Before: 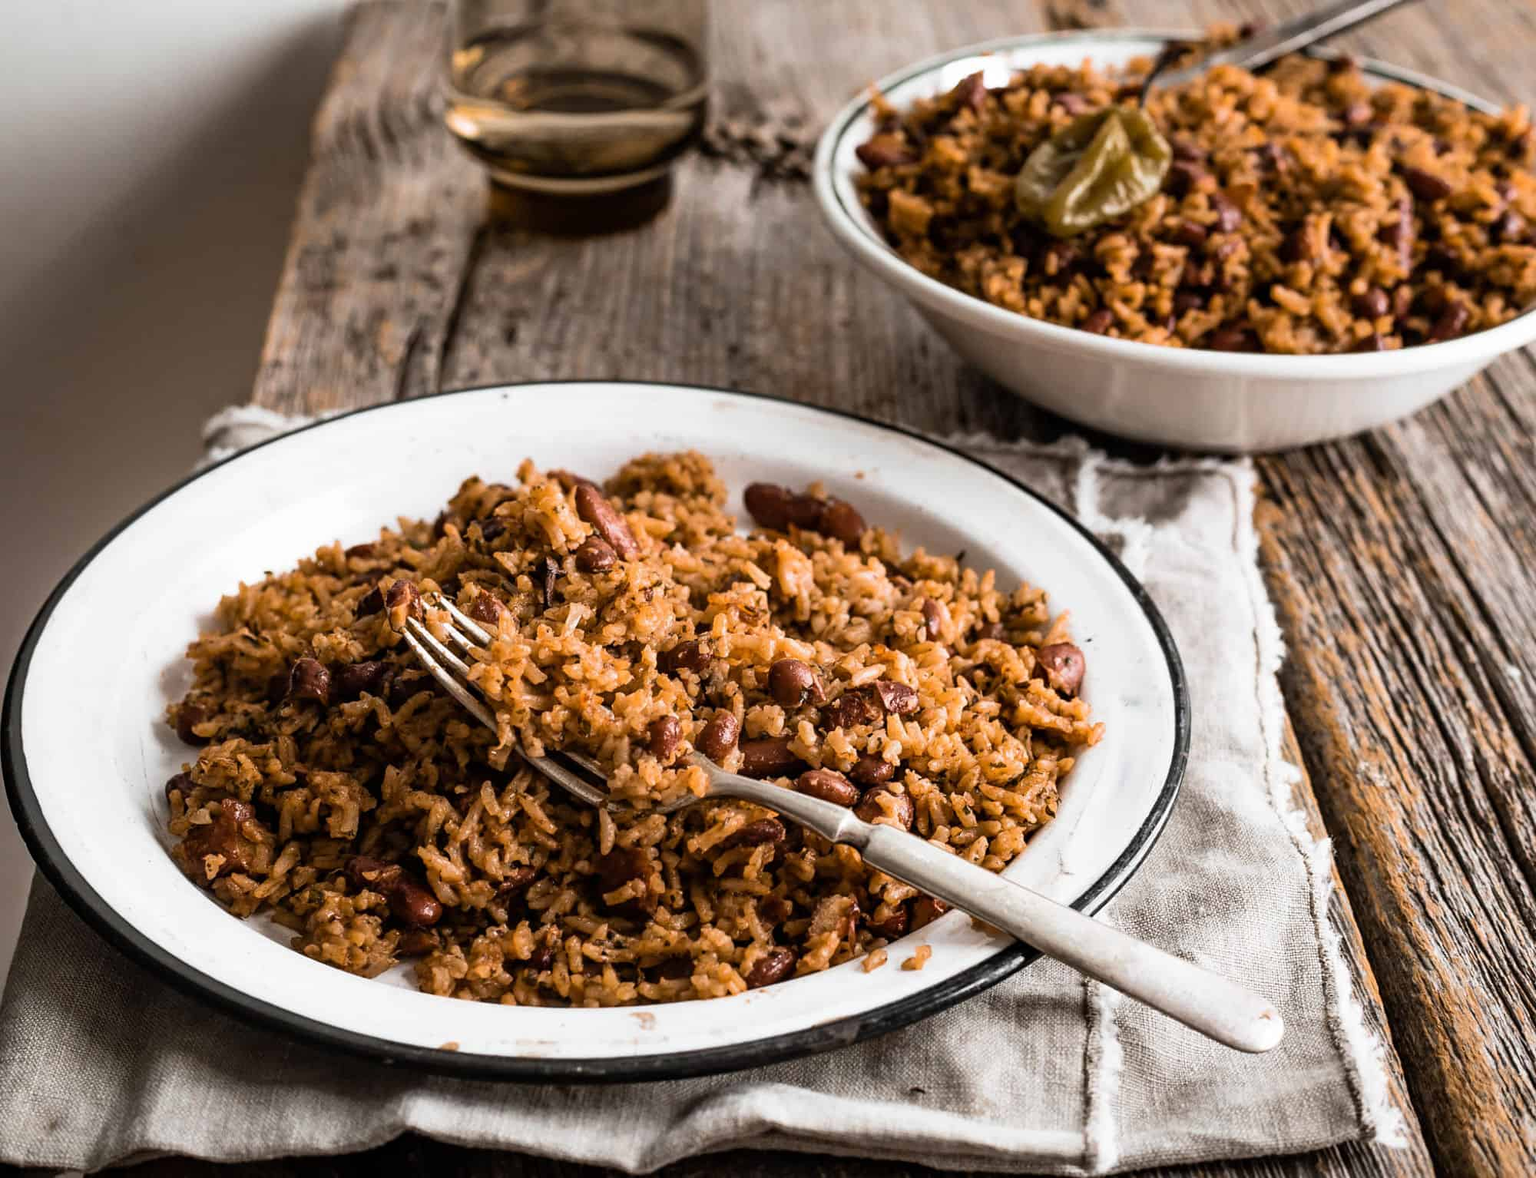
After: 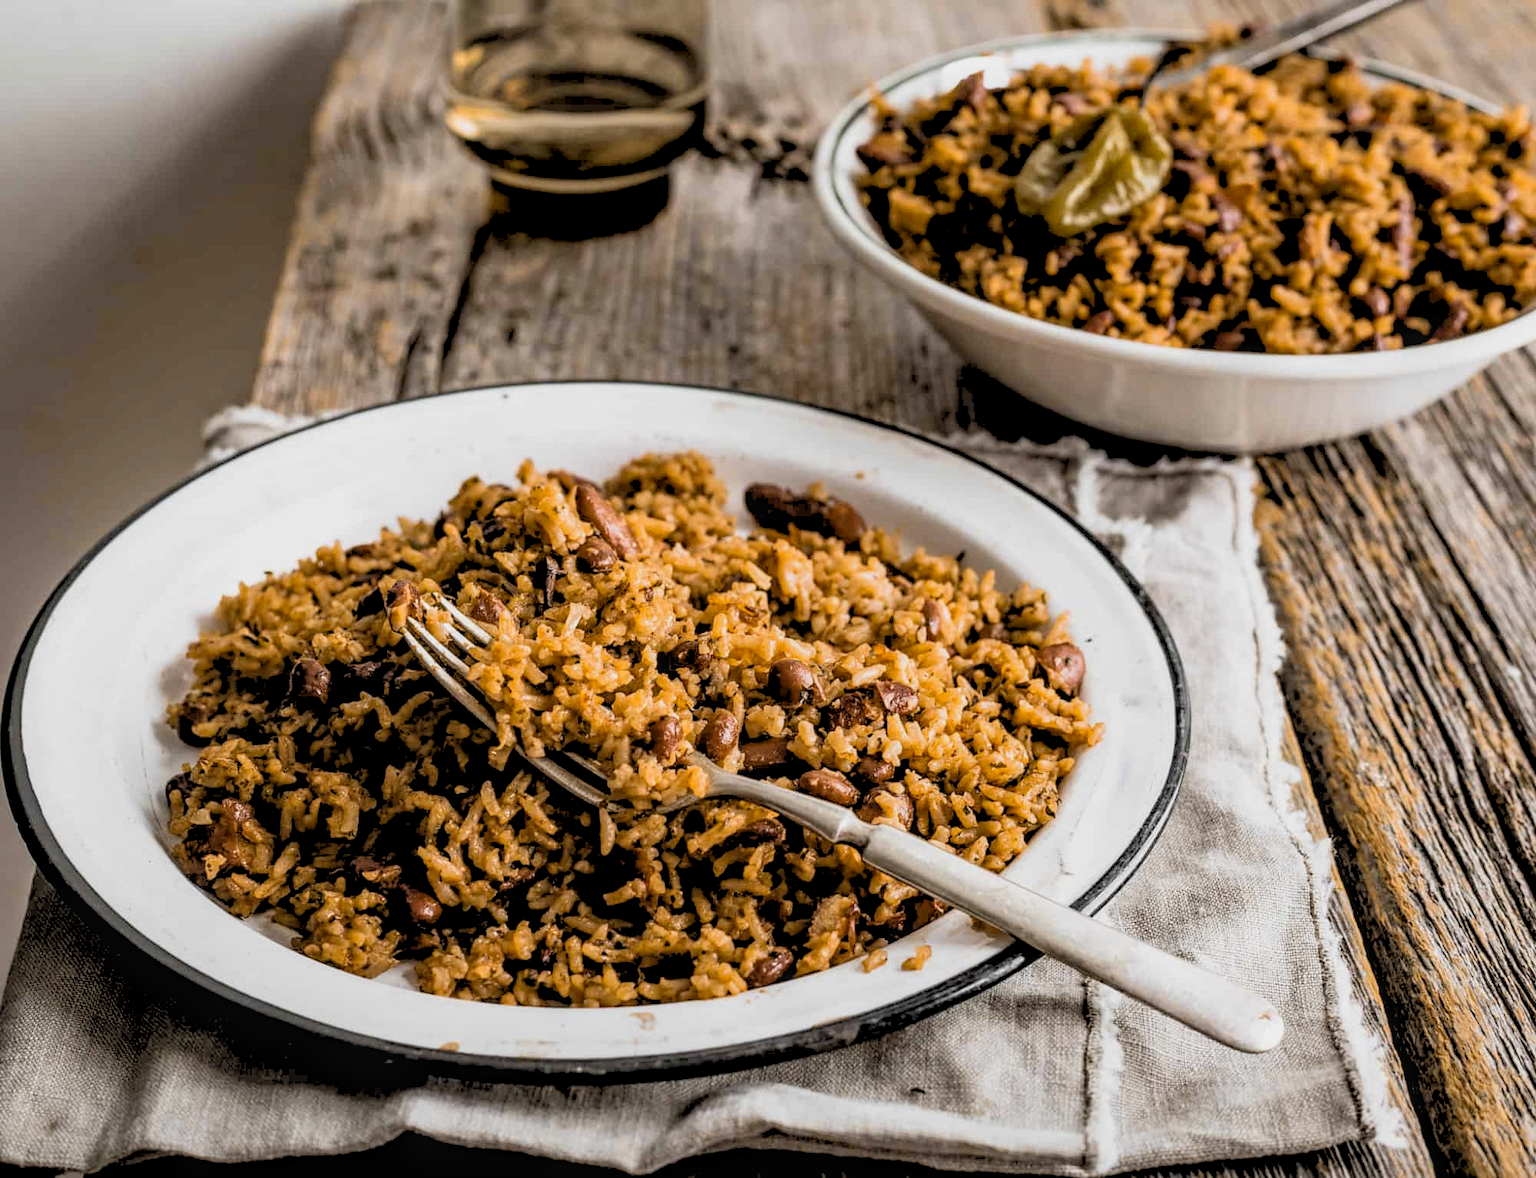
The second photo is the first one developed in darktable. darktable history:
rgb levels: preserve colors sum RGB, levels [[0.038, 0.433, 0.934], [0, 0.5, 1], [0, 0.5, 1]]
color contrast: green-magenta contrast 0.8, blue-yellow contrast 1.1, unbound 0
local contrast: on, module defaults
exposure: compensate highlight preservation false
